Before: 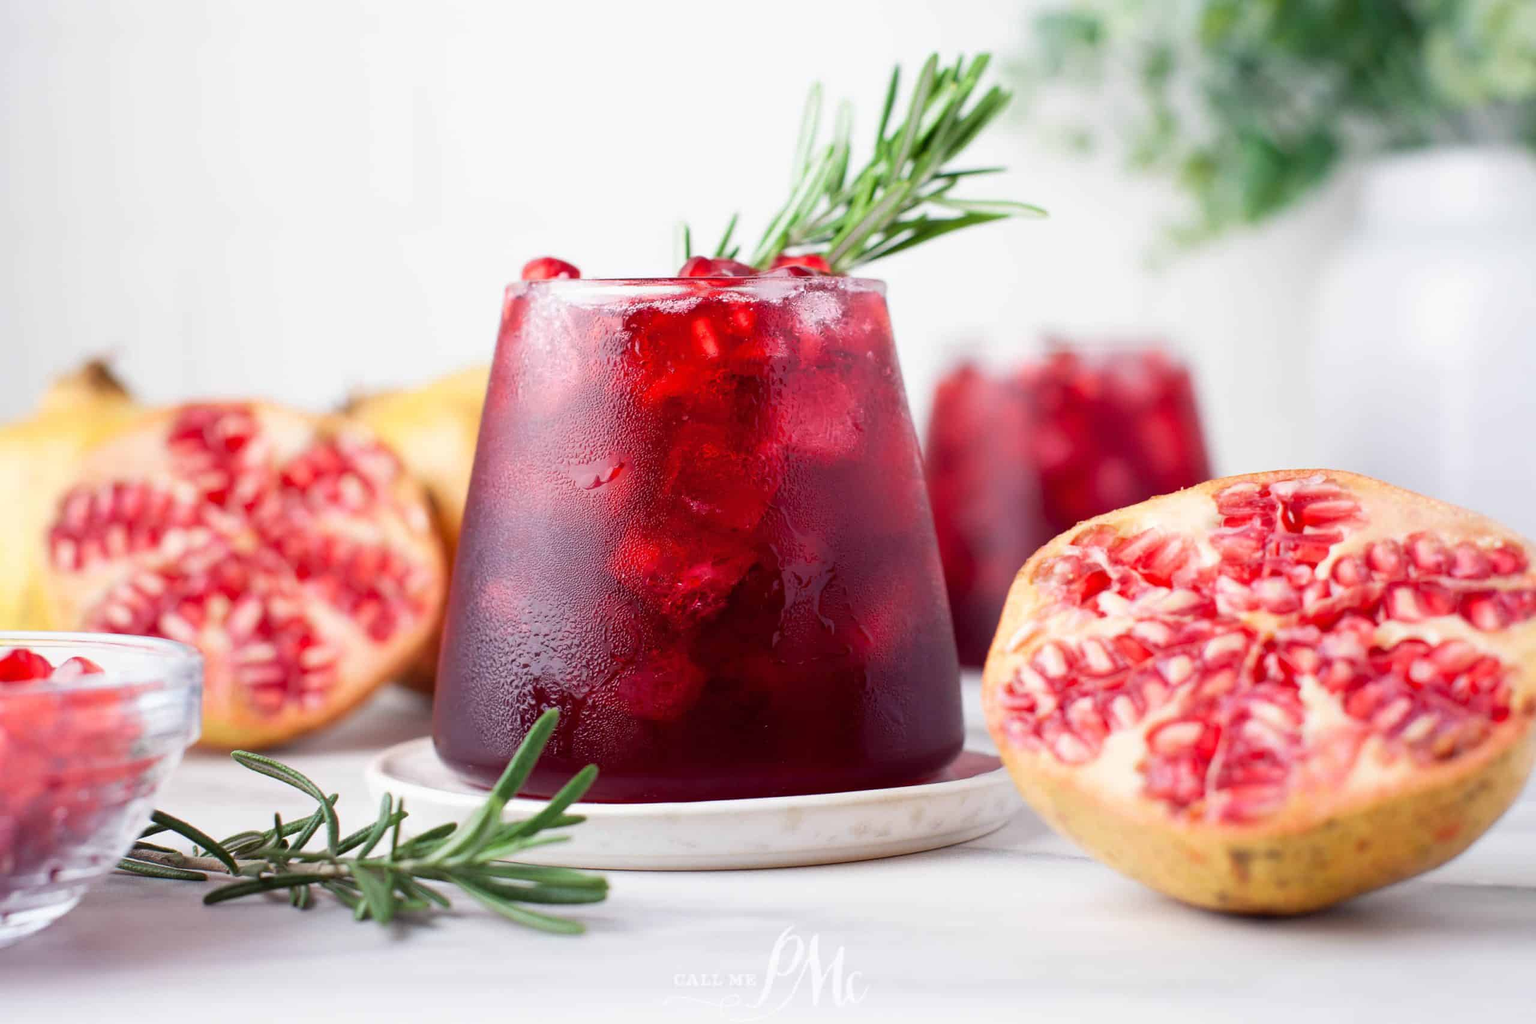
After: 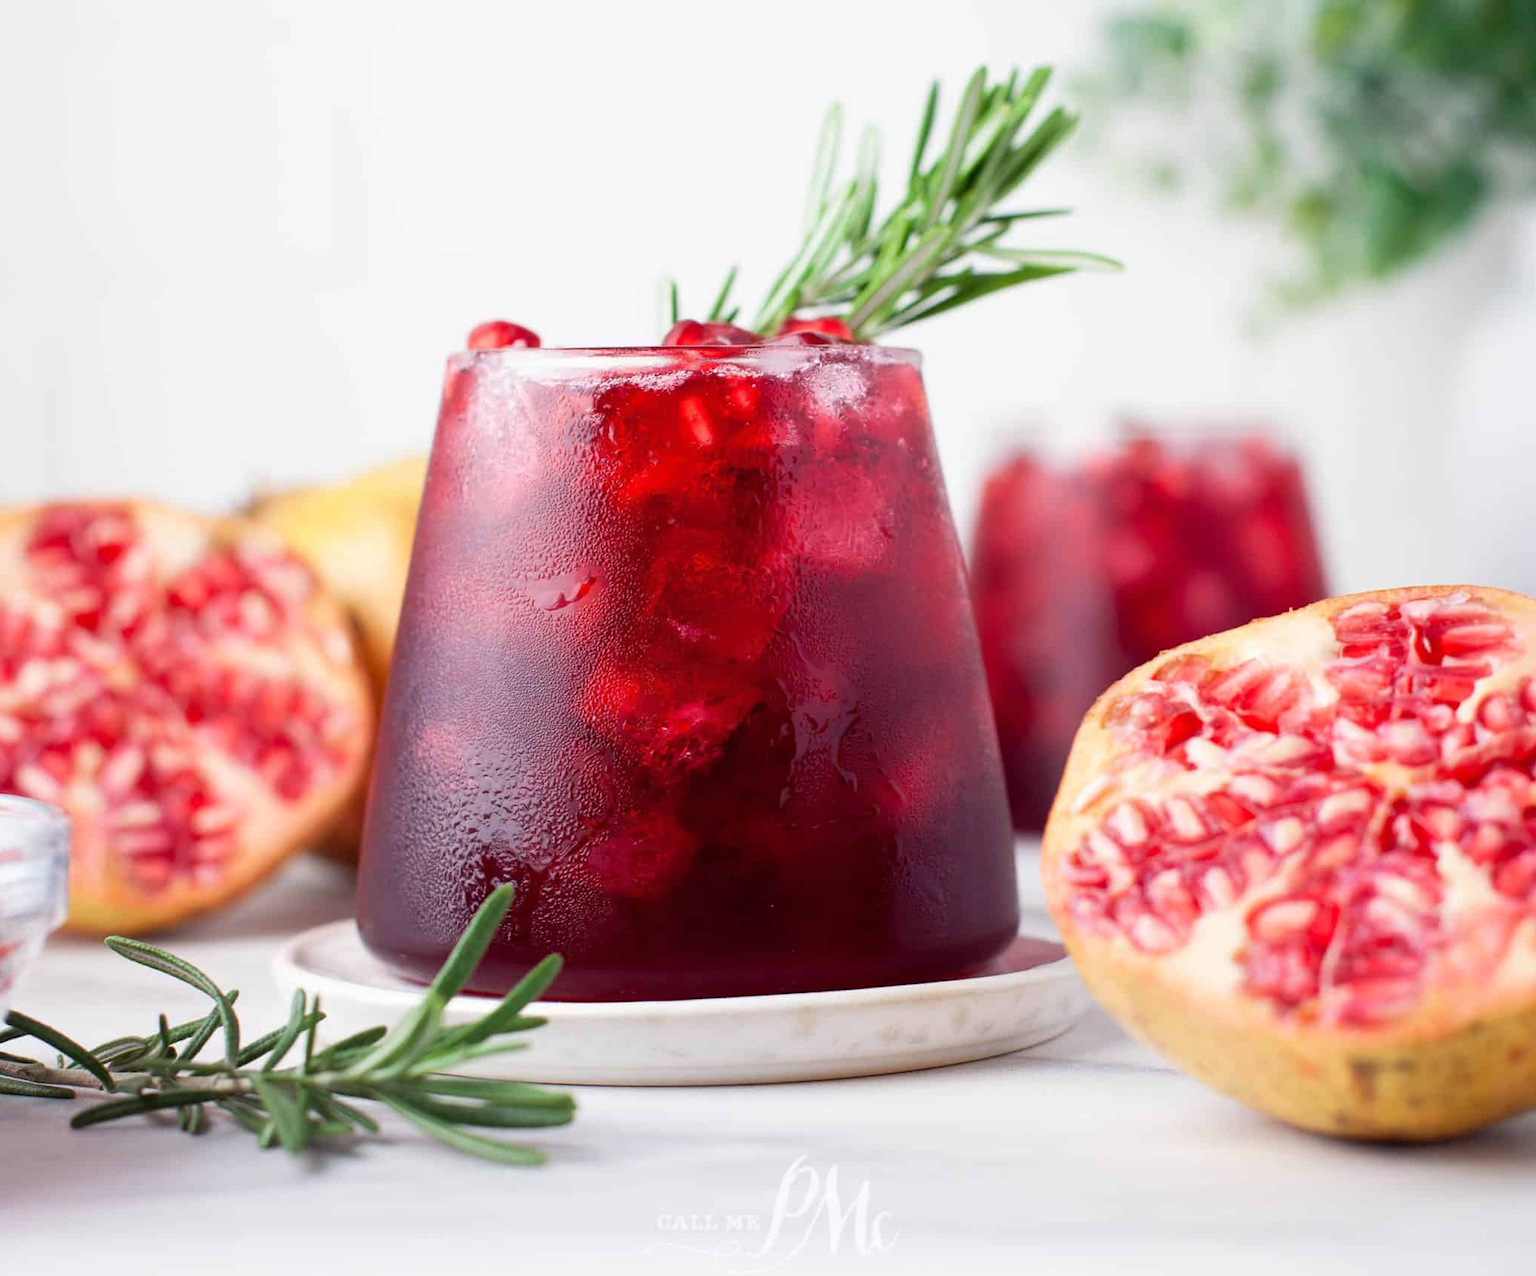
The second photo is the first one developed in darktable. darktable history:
crop and rotate: left 9.597%, right 10.195%
tone equalizer: on, module defaults
